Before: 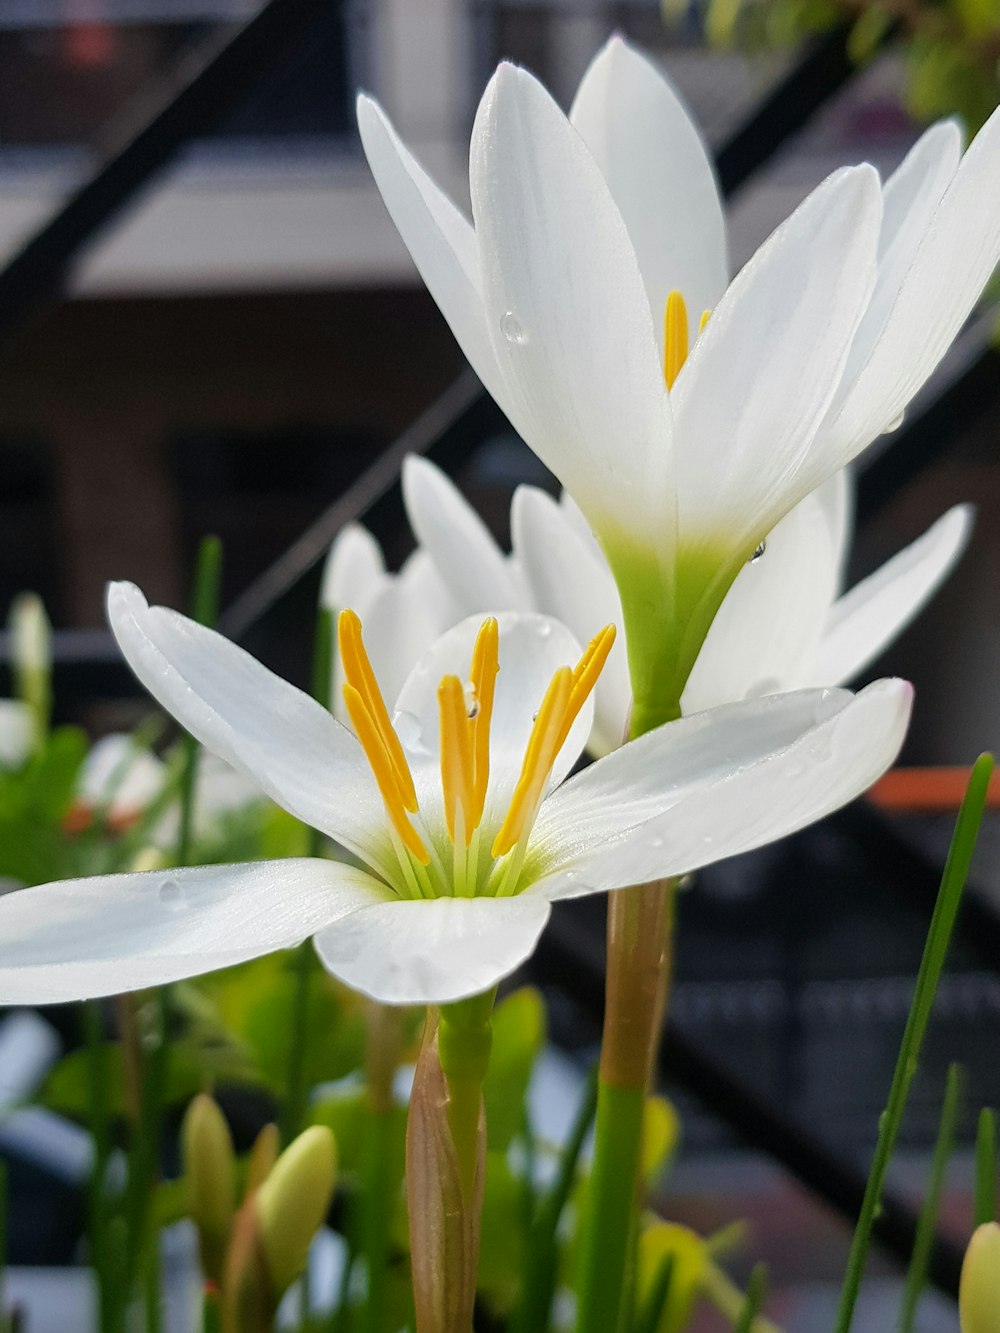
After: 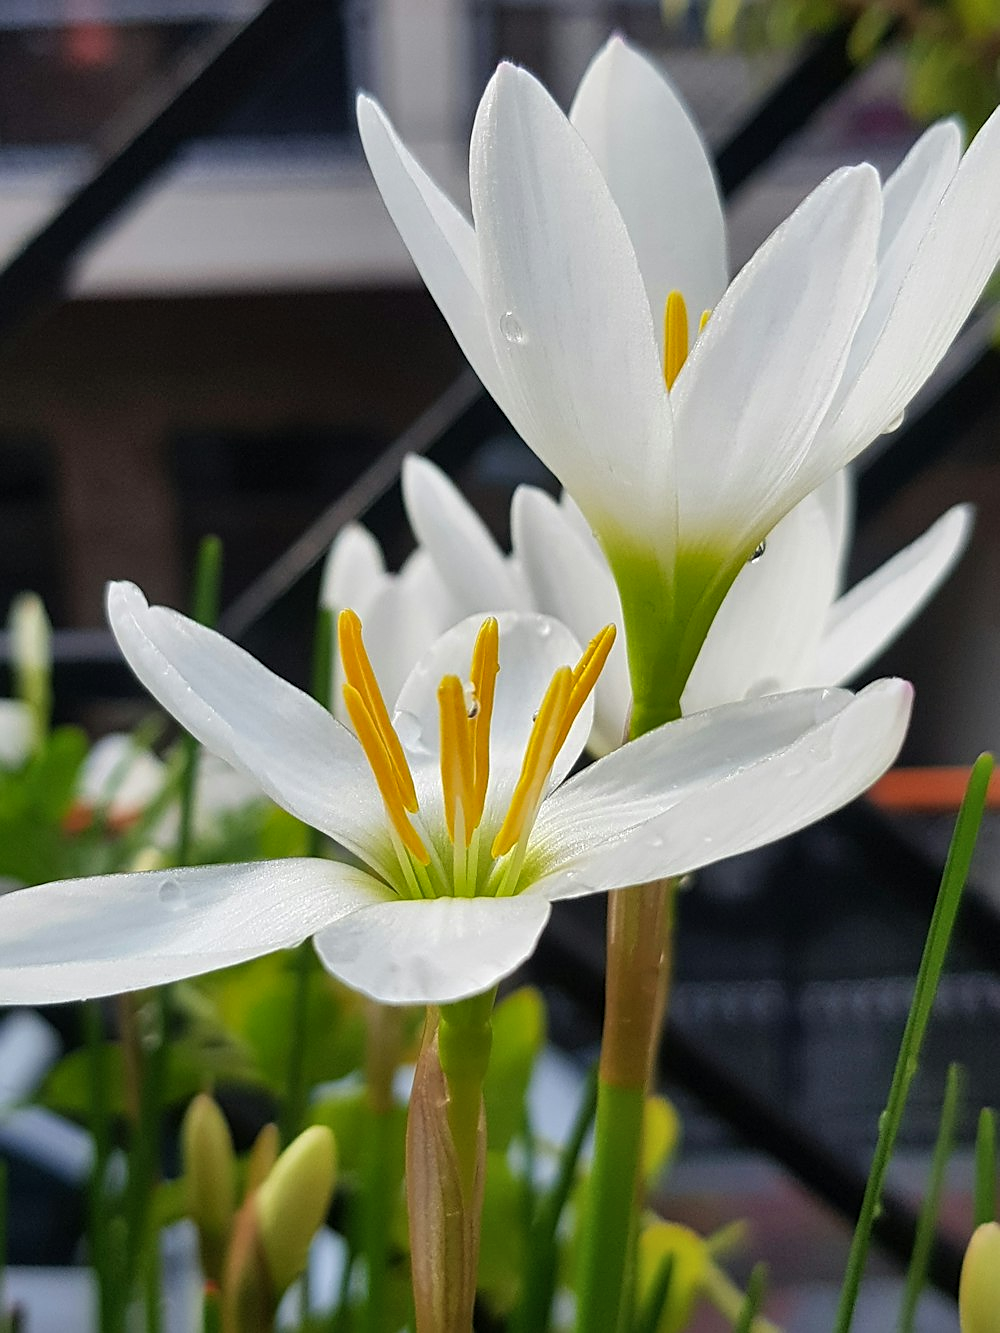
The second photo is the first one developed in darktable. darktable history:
tone equalizer: edges refinement/feathering 500, mask exposure compensation -1.57 EV, preserve details no
shadows and highlights: radius 118.18, shadows 42.22, highlights -61.84, soften with gaussian
sharpen: on, module defaults
